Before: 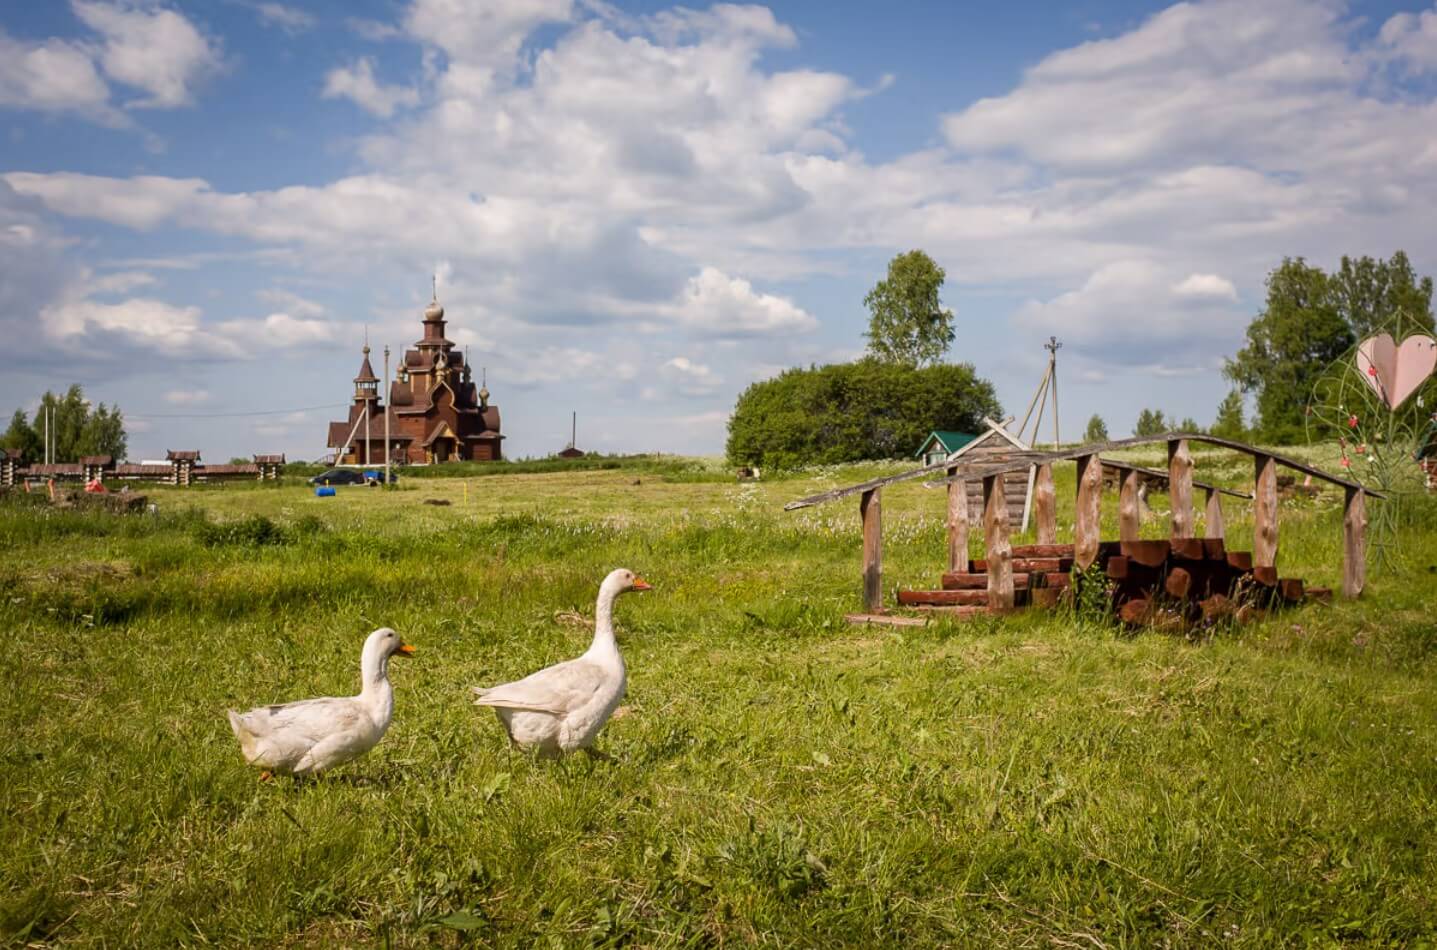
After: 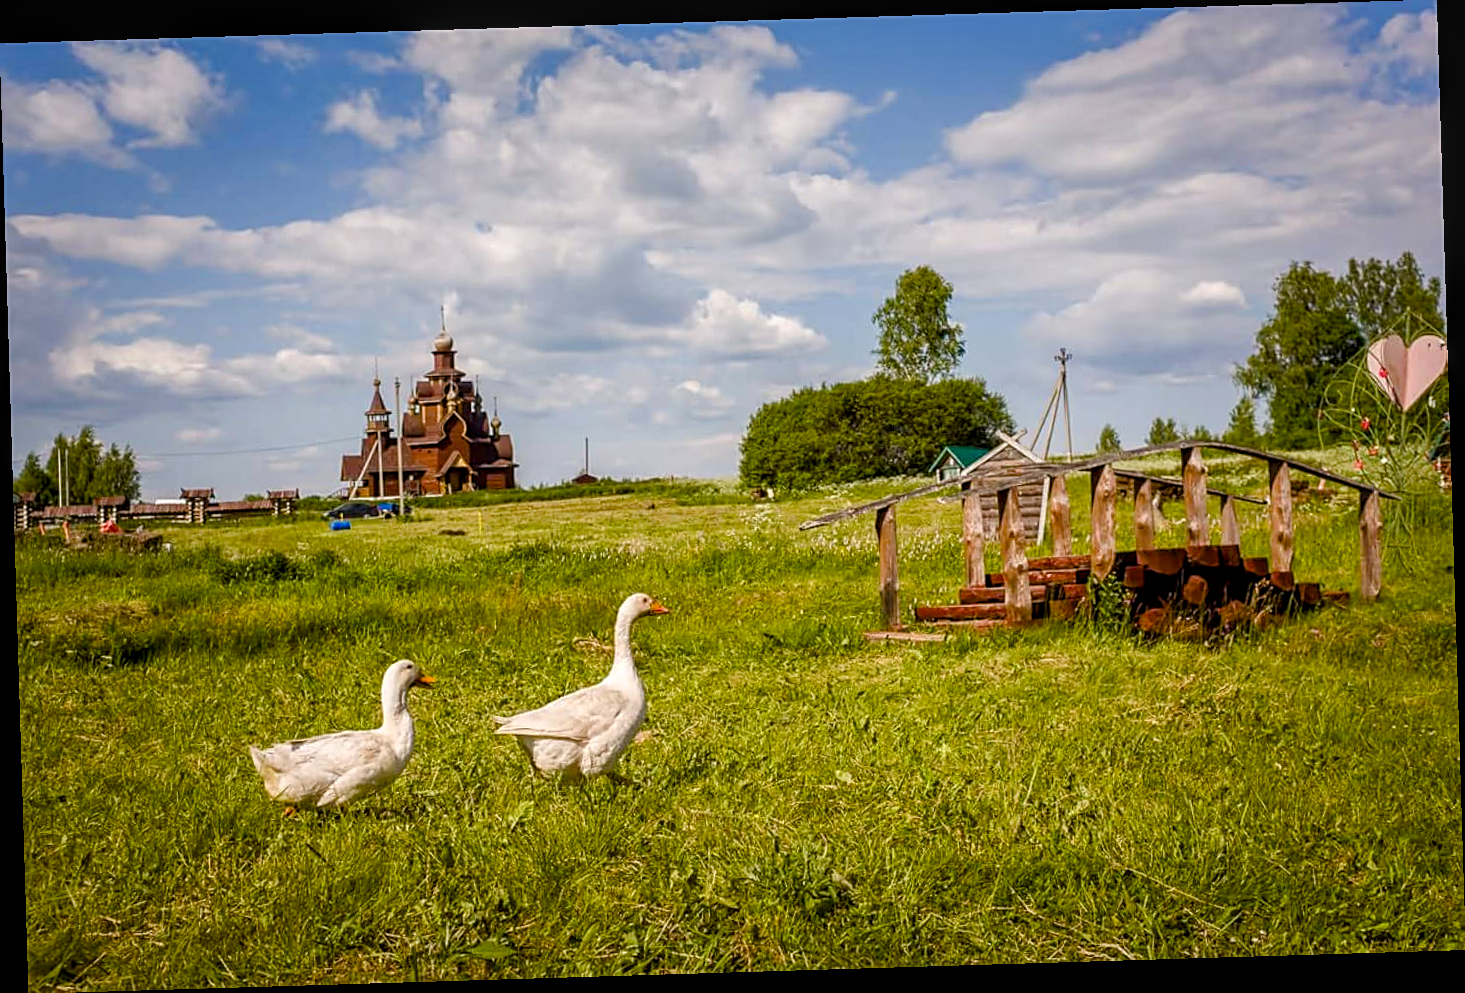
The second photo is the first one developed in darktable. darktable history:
color balance rgb: perceptual saturation grading › global saturation 35%, perceptual saturation grading › highlights -30%, perceptual saturation grading › shadows 35%, perceptual brilliance grading › global brilliance 3%, perceptual brilliance grading › highlights -3%, perceptual brilliance grading › shadows 3%
rotate and perspective: rotation -1.75°, automatic cropping off
local contrast: on, module defaults
sharpen: on, module defaults
